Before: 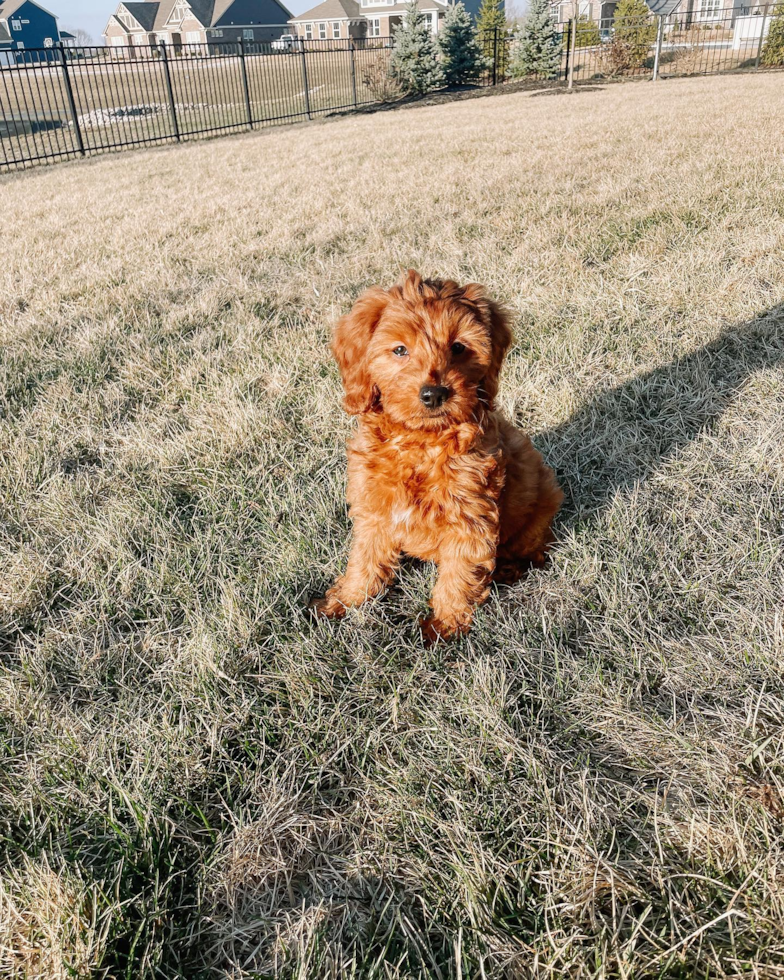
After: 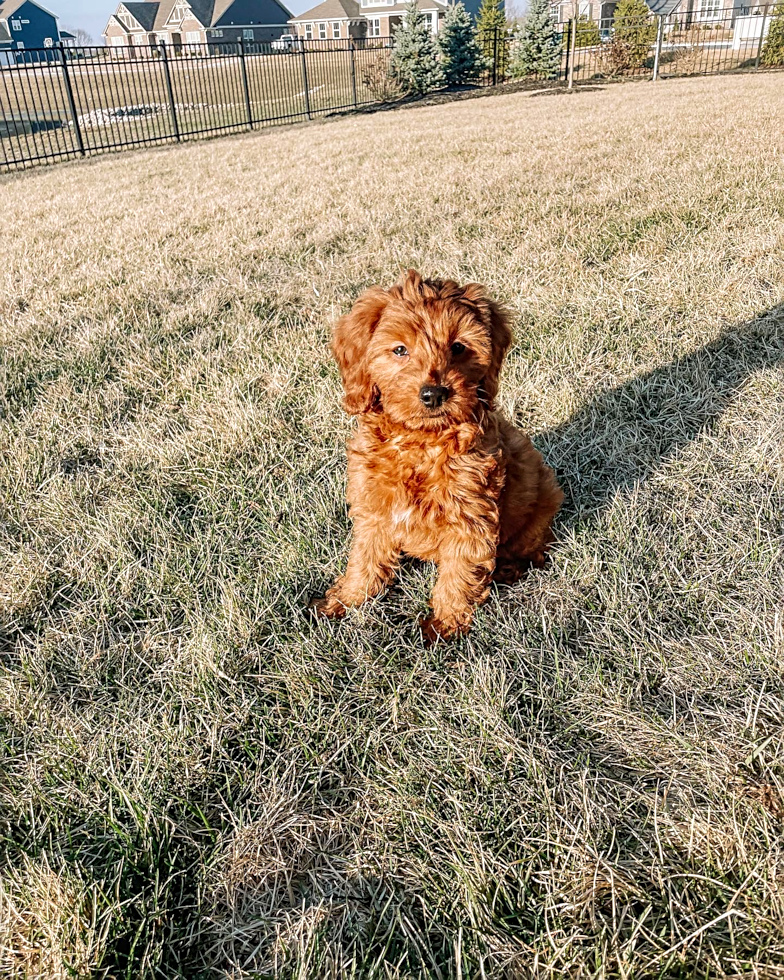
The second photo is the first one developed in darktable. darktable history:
sharpen: on, module defaults
local contrast: on, module defaults
velvia: on, module defaults
